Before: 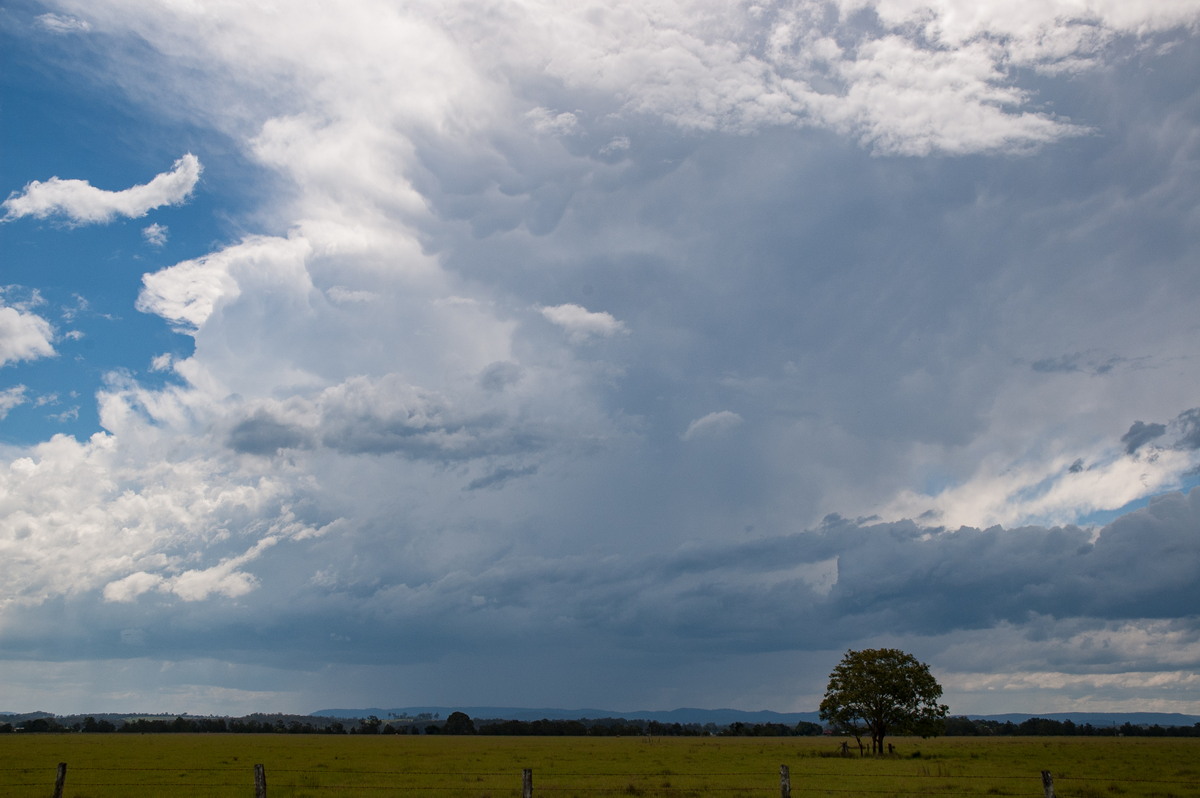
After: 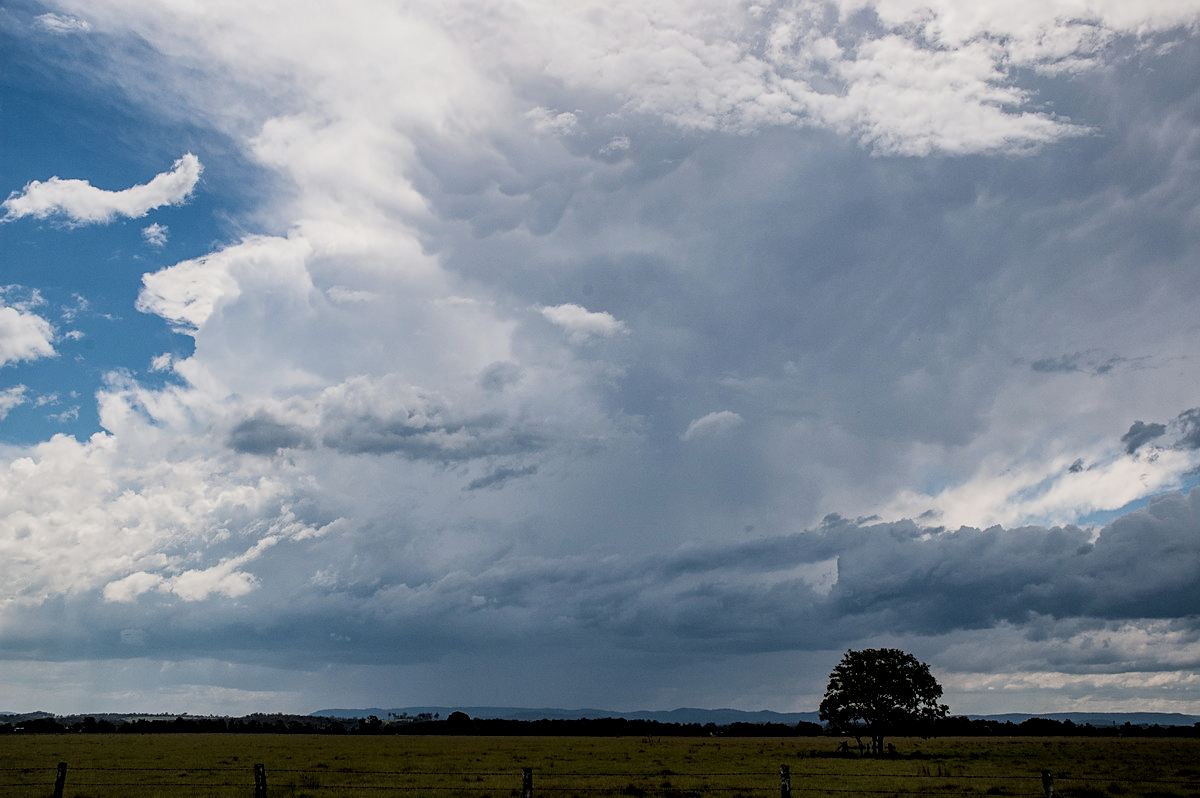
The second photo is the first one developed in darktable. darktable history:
filmic rgb: black relative exposure -5 EV, hardness 2.88, contrast 1.3, highlights saturation mix -10%
color balance rgb: linear chroma grading › shadows -3%, linear chroma grading › highlights -4%
local contrast: detail 130%
sharpen: radius 1.864, amount 0.398, threshold 1.271
